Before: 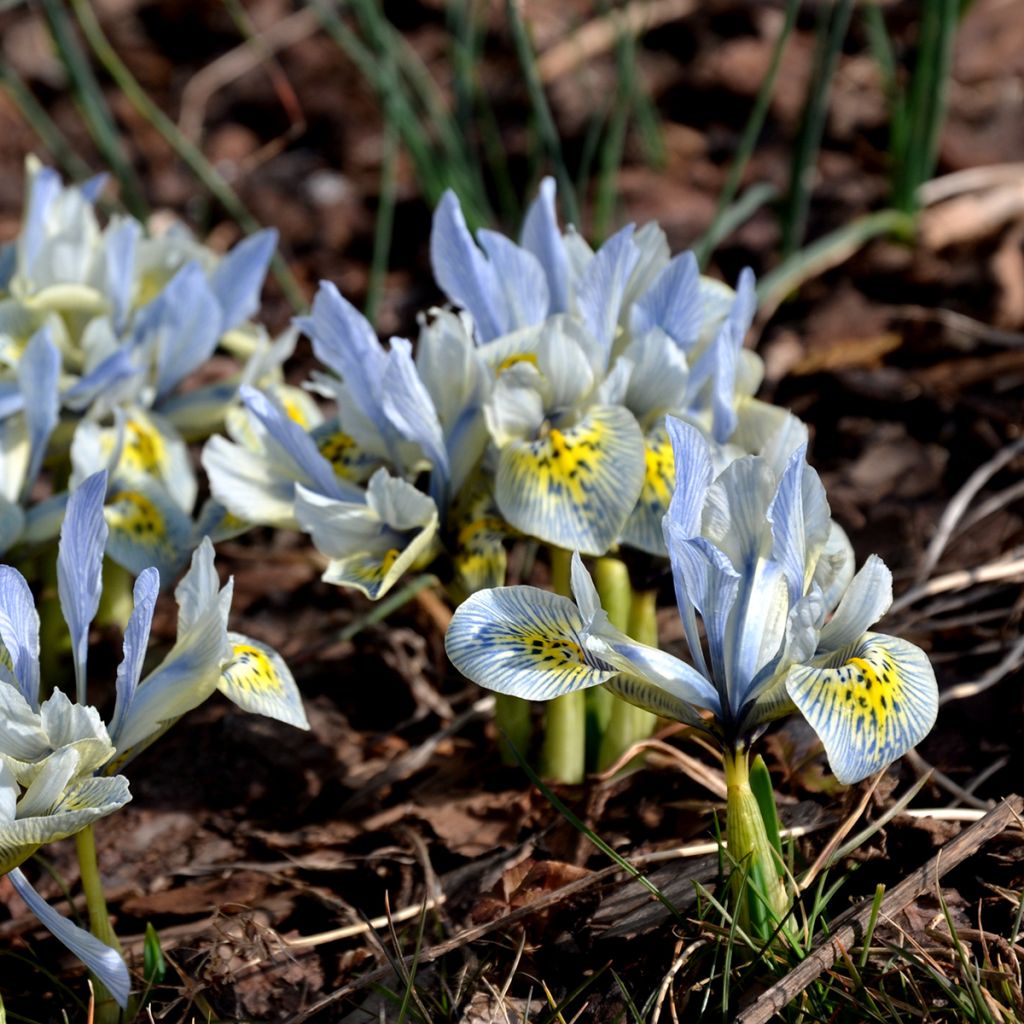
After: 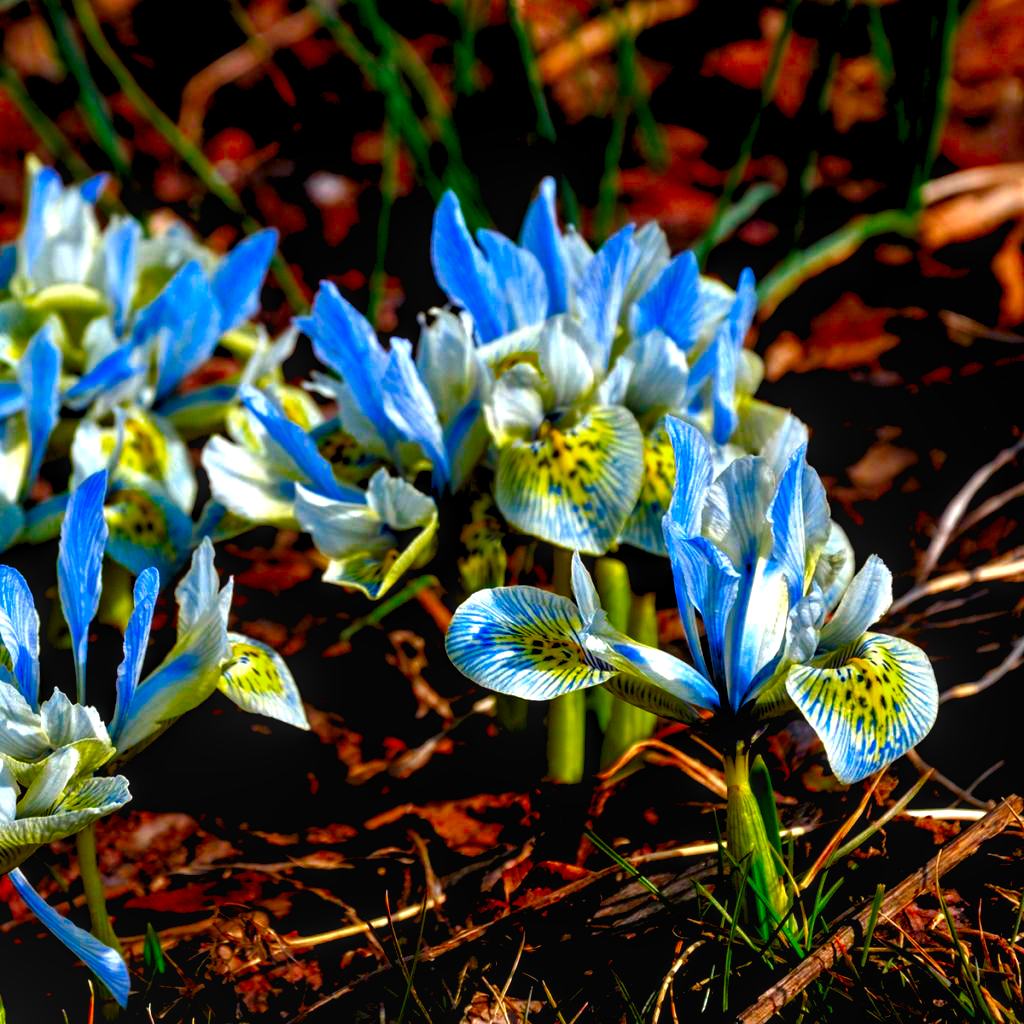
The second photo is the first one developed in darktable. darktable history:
color zones: curves: ch0 [(0, 0.425) (0.143, 0.422) (0.286, 0.42) (0.429, 0.419) (0.571, 0.419) (0.714, 0.42) (0.857, 0.422) (1, 0.425)]; ch1 [(0, 0.666) (0.143, 0.669) (0.286, 0.671) (0.429, 0.67) (0.571, 0.67) (0.714, 0.67) (0.857, 0.67) (1, 0.666)]
rgb levels: levels [[0.029, 0.461, 0.922], [0, 0.5, 1], [0, 0.5, 1]]
local contrast: on, module defaults
color balance rgb: linear chroma grading › shadows 10%, linear chroma grading › highlights 10%, linear chroma grading › global chroma 15%, linear chroma grading › mid-tones 15%, perceptual saturation grading › global saturation 40%, perceptual saturation grading › highlights -25%, perceptual saturation grading › mid-tones 35%, perceptual saturation grading › shadows 35%, perceptual brilliance grading › global brilliance 11.29%, global vibrance 11.29%
contrast brightness saturation: brightness -0.25, saturation 0.2
